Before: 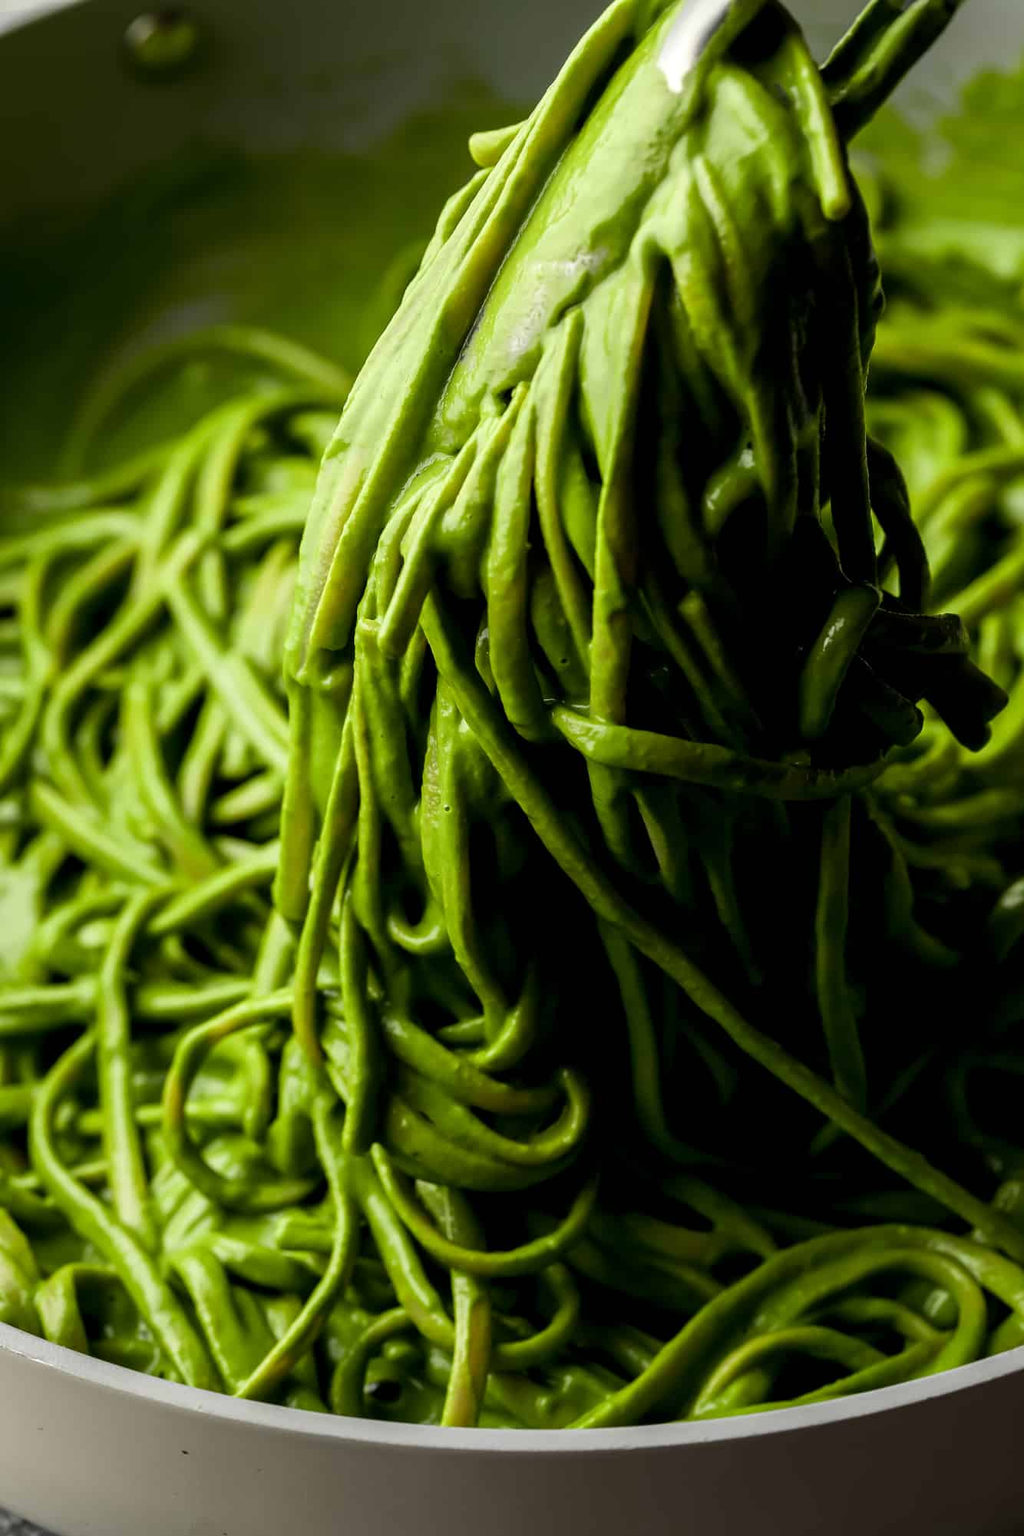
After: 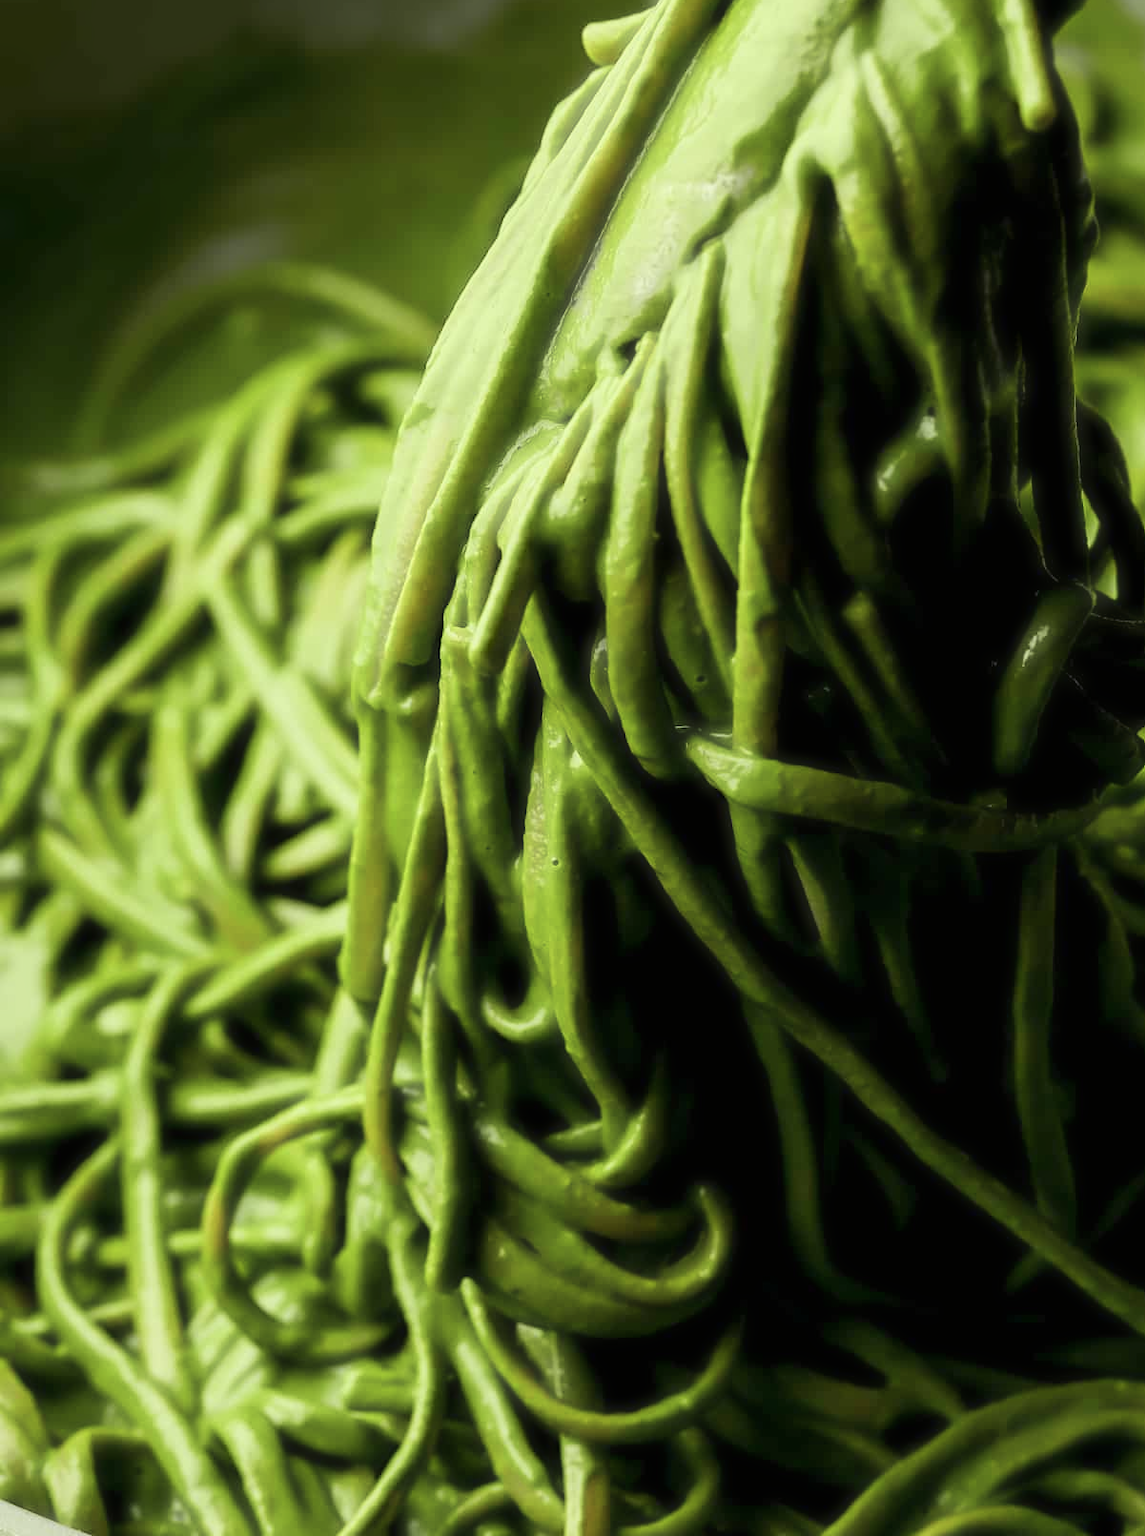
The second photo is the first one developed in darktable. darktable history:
haze removal: strength -0.892, distance 0.228, compatibility mode true, adaptive false
crop: top 7.466%, right 9.9%, bottom 12.024%
tone equalizer: edges refinement/feathering 500, mask exposure compensation -1.57 EV, preserve details no
